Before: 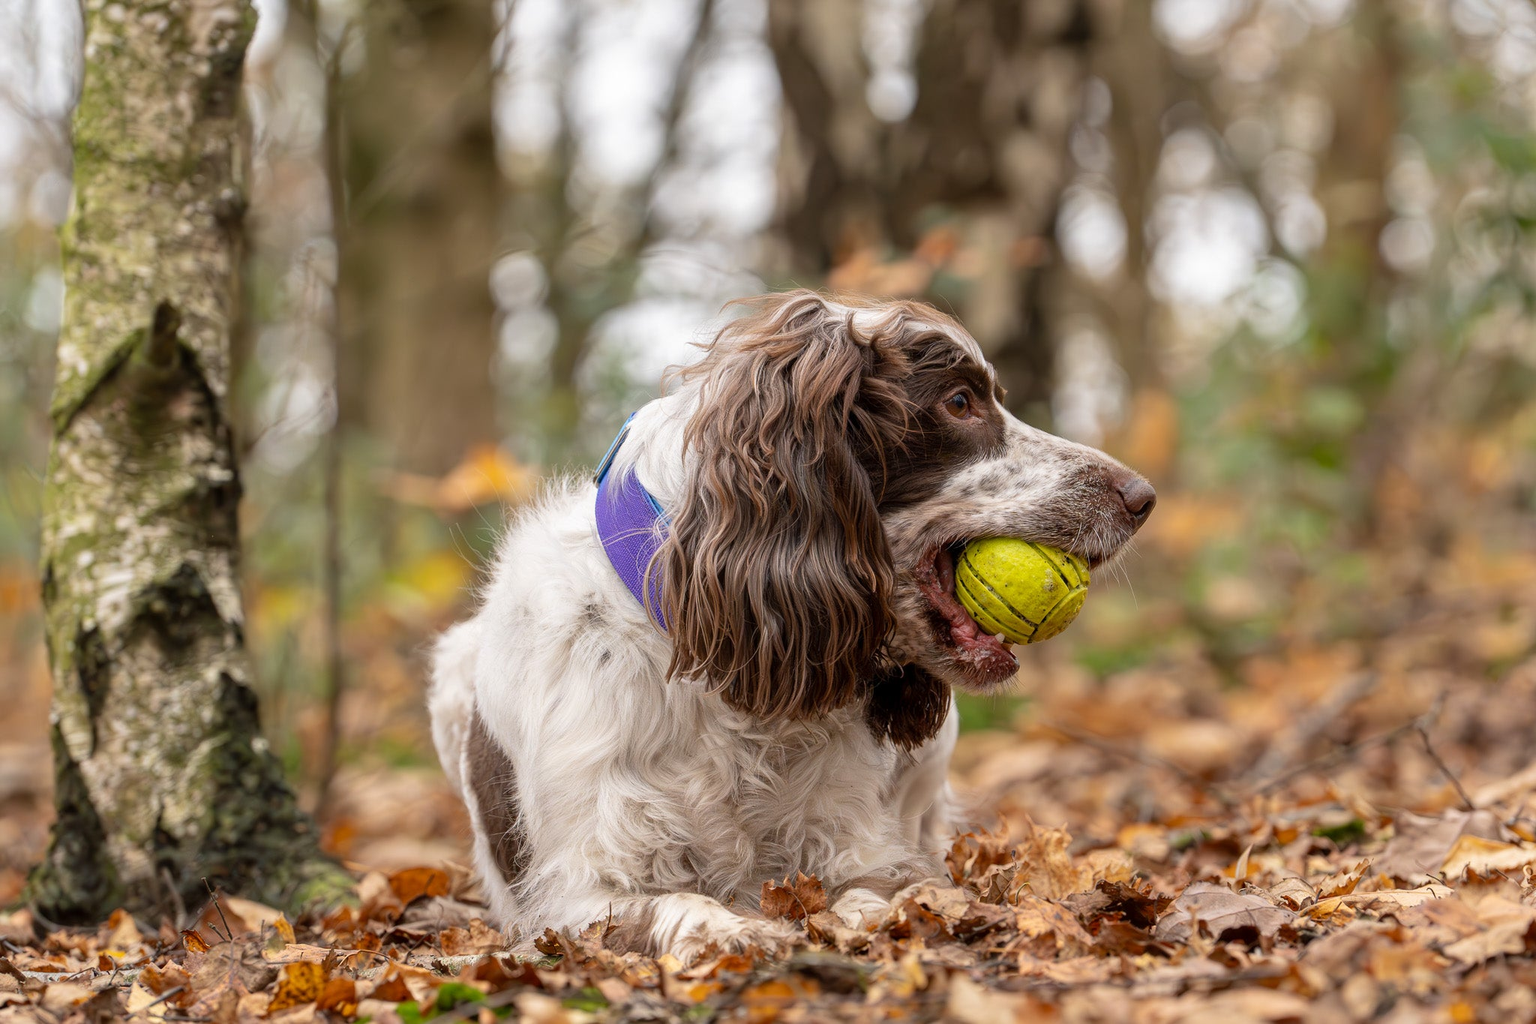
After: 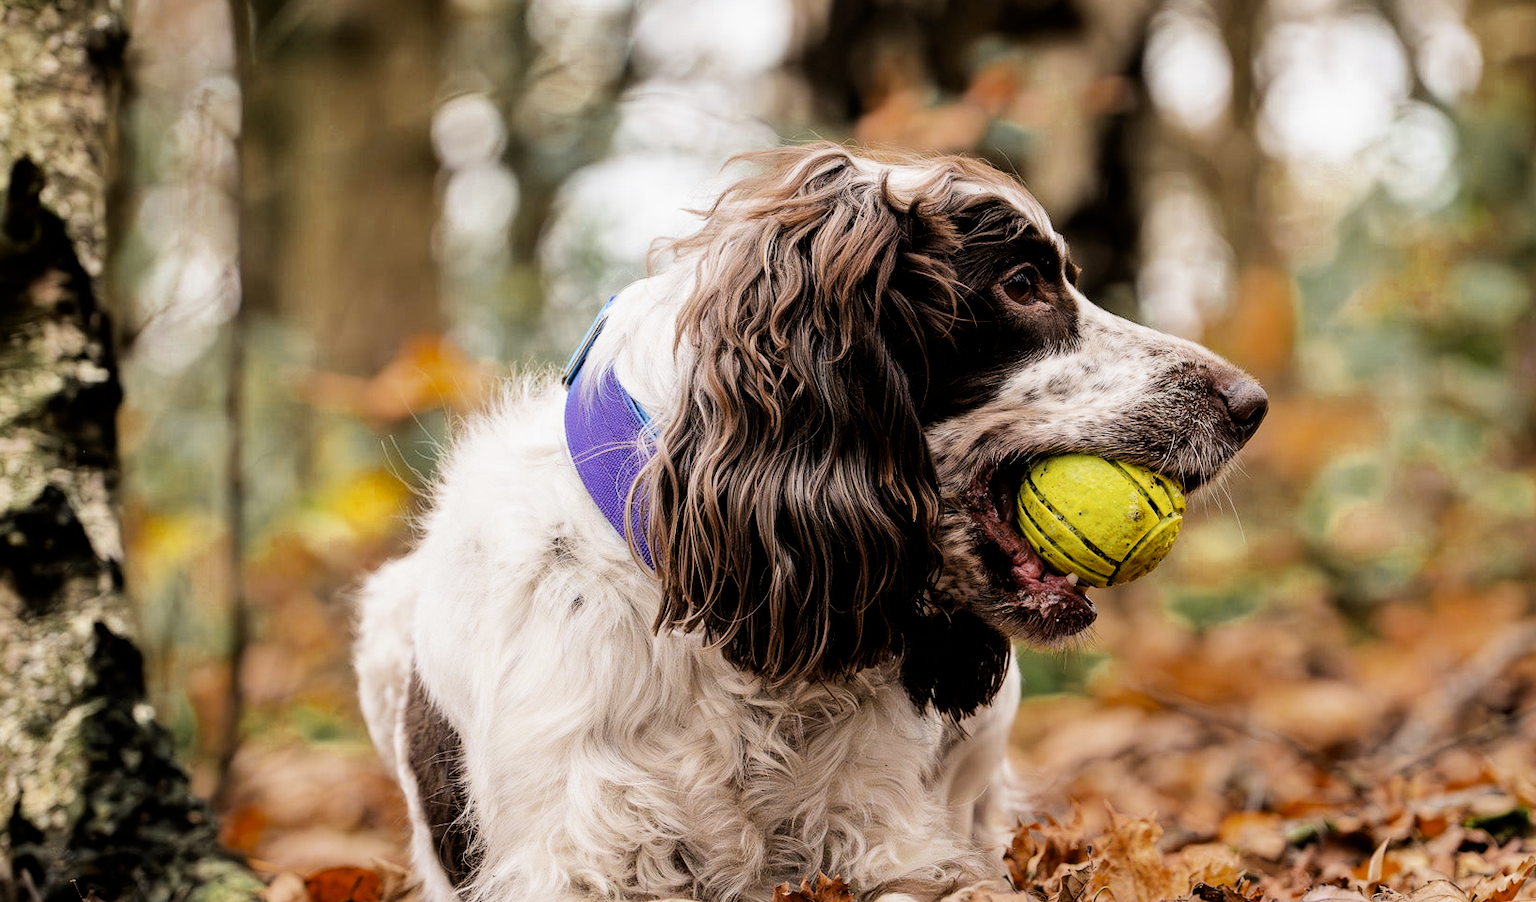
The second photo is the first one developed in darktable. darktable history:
crop: left 9.482%, top 17.268%, right 10.802%, bottom 12.407%
tone equalizer: -8 EV -1.05 EV, -7 EV -1.02 EV, -6 EV -0.874 EV, -5 EV -0.587 EV, -3 EV 0.564 EV, -2 EV 0.858 EV, -1 EV 0.988 EV, +0 EV 1.08 EV, edges refinement/feathering 500, mask exposure compensation -1.57 EV, preserve details no
filmic rgb: black relative exposure -5.14 EV, white relative exposure 3.99 EV, hardness 2.88, contrast 1.1
color zones: curves: ch0 [(0.11, 0.396) (0.195, 0.36) (0.25, 0.5) (0.303, 0.412) (0.357, 0.544) (0.75, 0.5) (0.967, 0.328)]; ch1 [(0, 0.468) (0.112, 0.512) (0.202, 0.6) (0.25, 0.5) (0.307, 0.352) (0.357, 0.544) (0.75, 0.5) (0.963, 0.524)]
